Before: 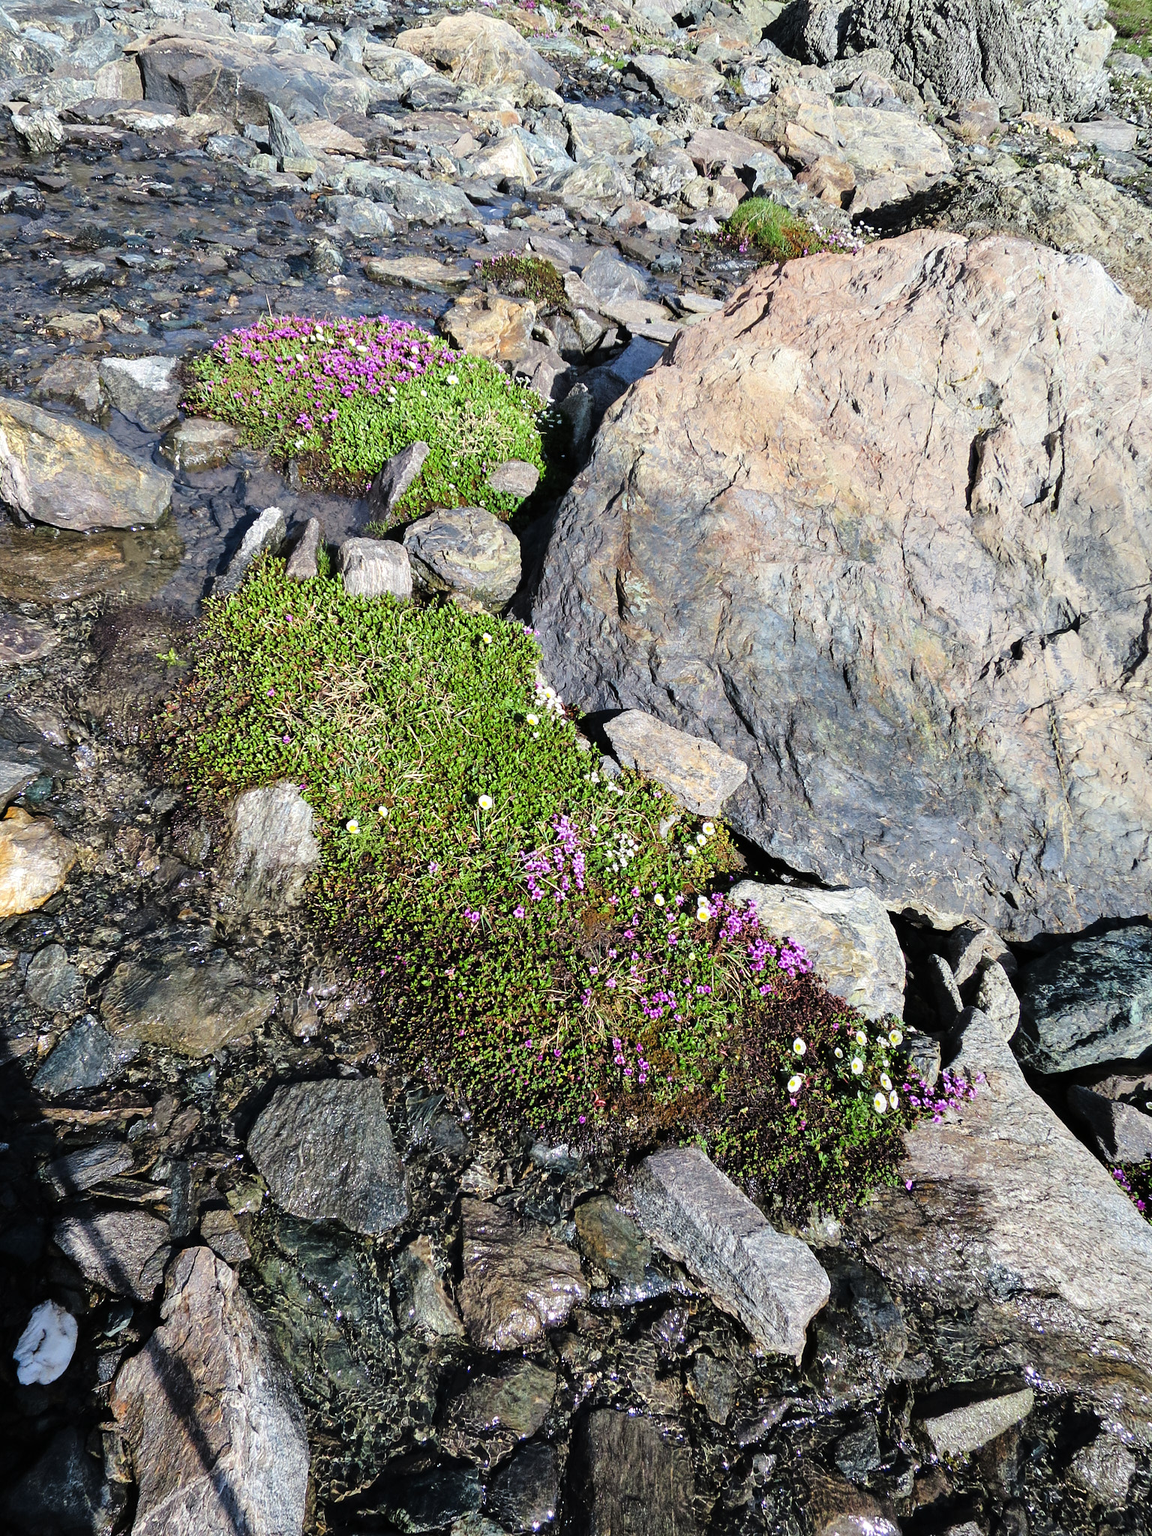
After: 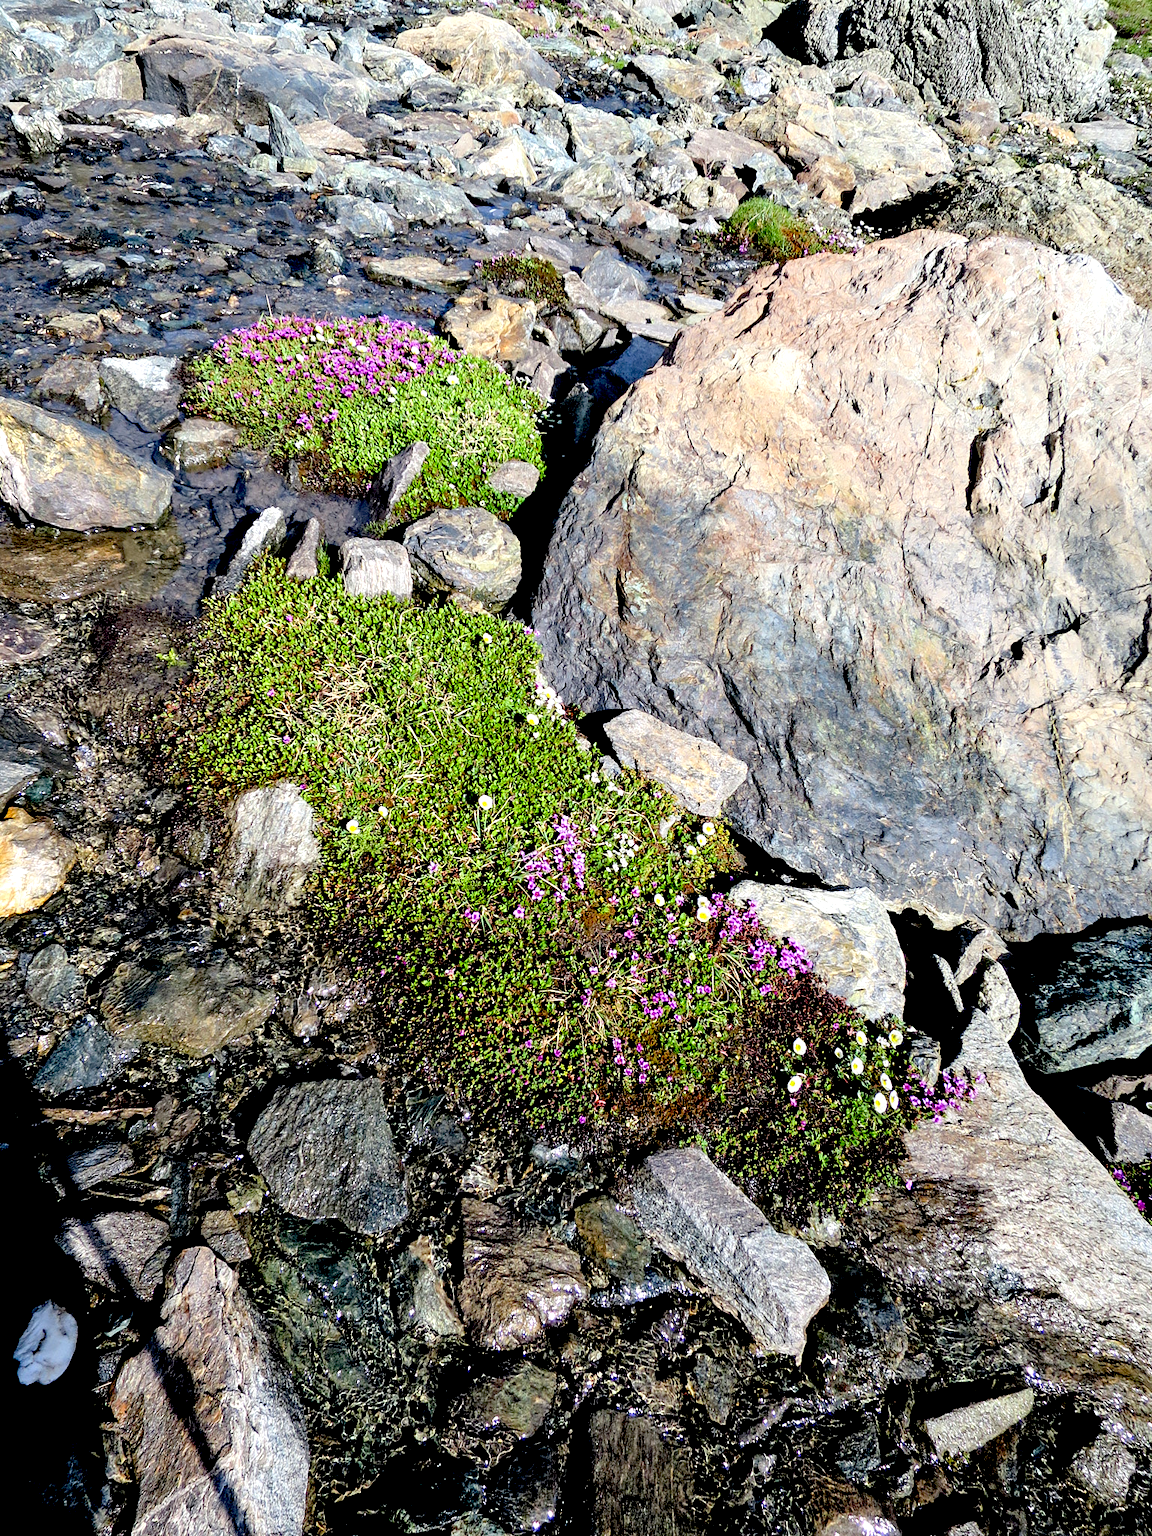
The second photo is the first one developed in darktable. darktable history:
exposure: black level correction 0.032, exposure 0.303 EV, compensate exposure bias true, compensate highlight preservation false
